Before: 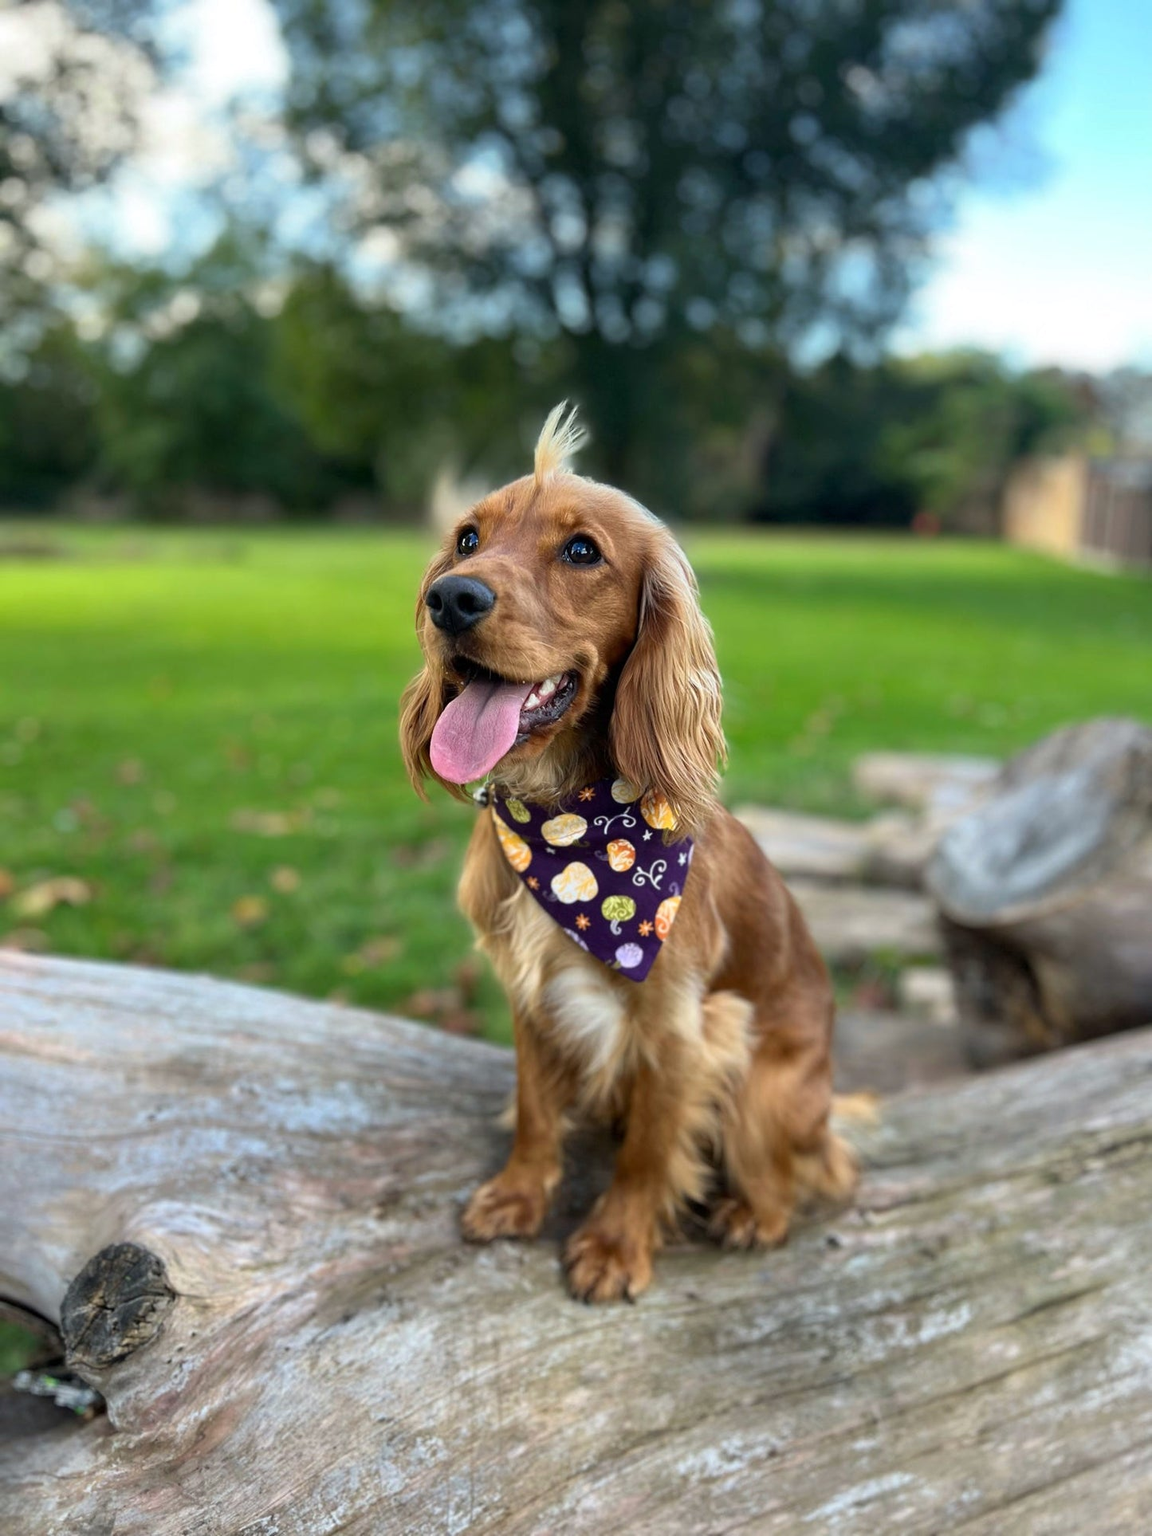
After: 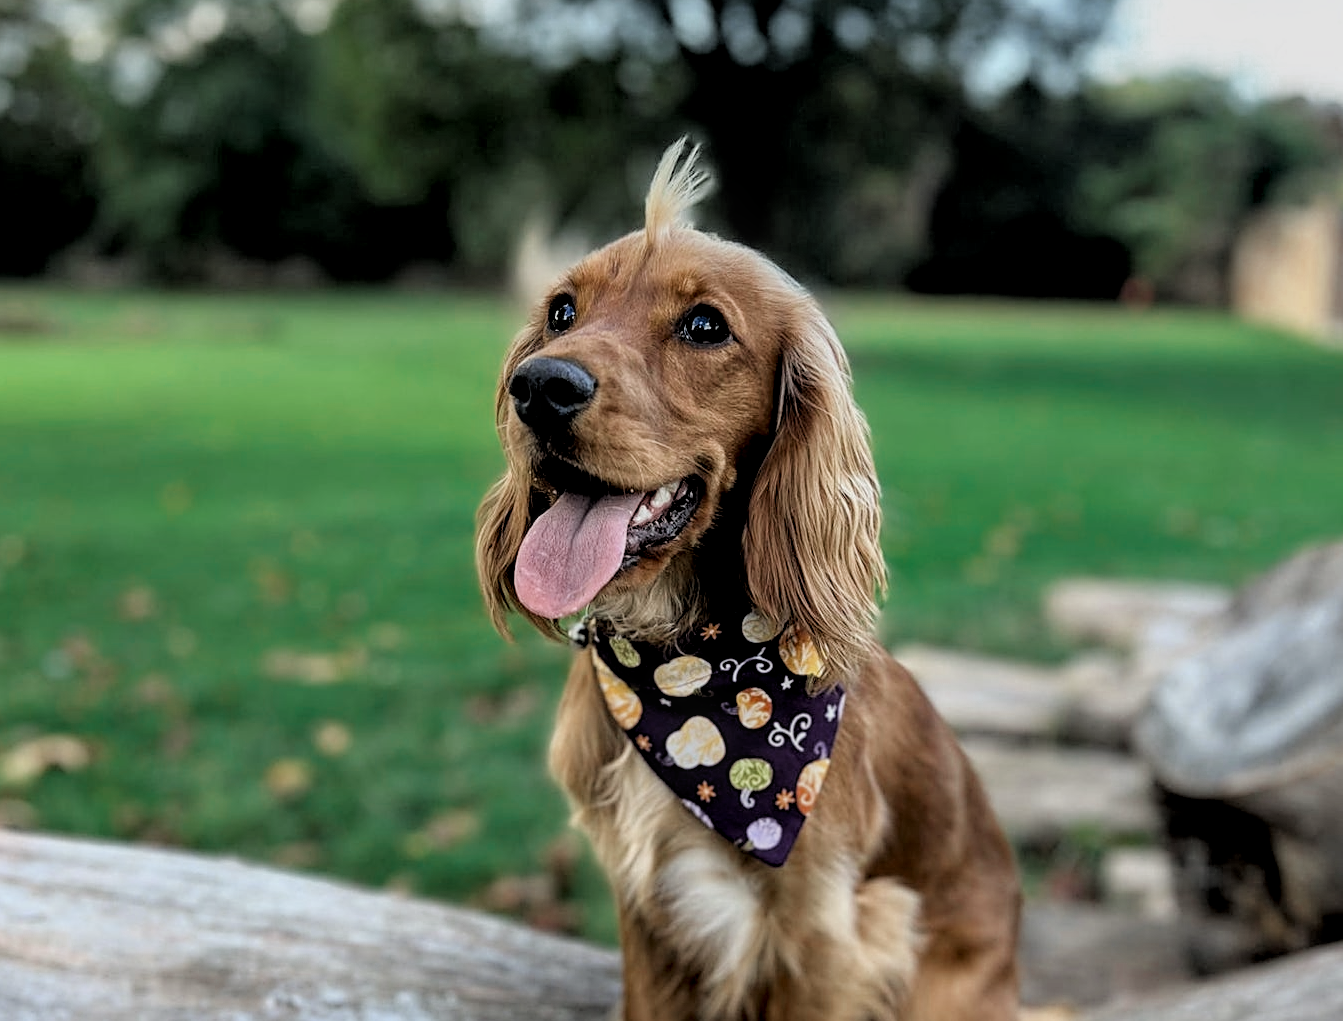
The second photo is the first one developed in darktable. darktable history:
sharpen: on, module defaults
crop: left 1.765%, top 18.949%, right 5.231%, bottom 28.053%
local contrast: on, module defaults
filmic rgb: black relative exposure -3.35 EV, white relative exposure 3.45 EV, hardness 2.36, contrast 1.103, contrast in shadows safe
color zones: curves: ch0 [(0, 0.5) (0.125, 0.4) (0.25, 0.5) (0.375, 0.4) (0.5, 0.4) (0.625, 0.6) (0.75, 0.6) (0.875, 0.5)]; ch1 [(0, 0.35) (0.125, 0.45) (0.25, 0.35) (0.375, 0.35) (0.5, 0.35) (0.625, 0.35) (0.75, 0.45) (0.875, 0.35)]; ch2 [(0, 0.6) (0.125, 0.5) (0.25, 0.5) (0.375, 0.6) (0.5, 0.6) (0.625, 0.5) (0.75, 0.5) (0.875, 0.5)]
